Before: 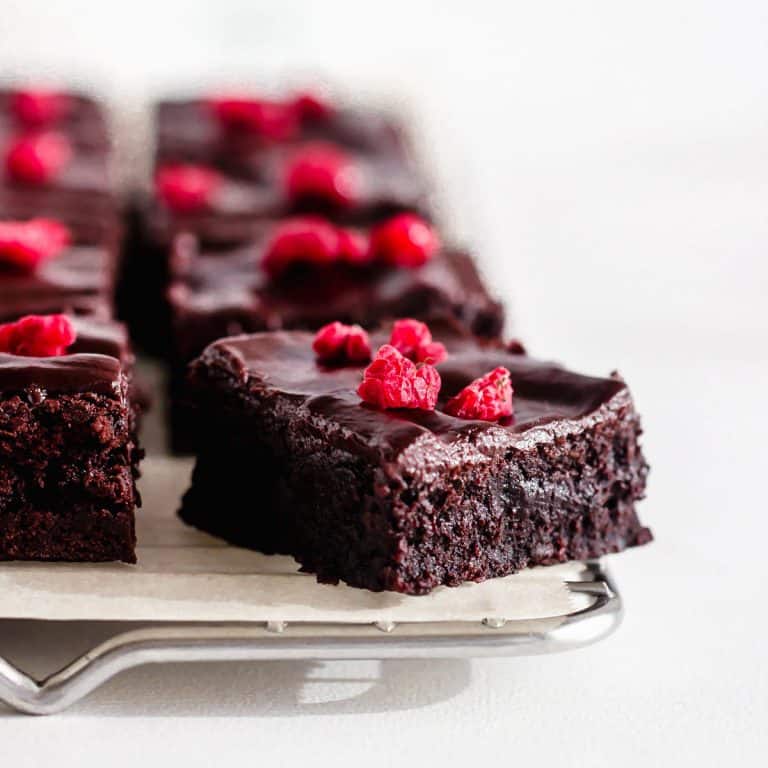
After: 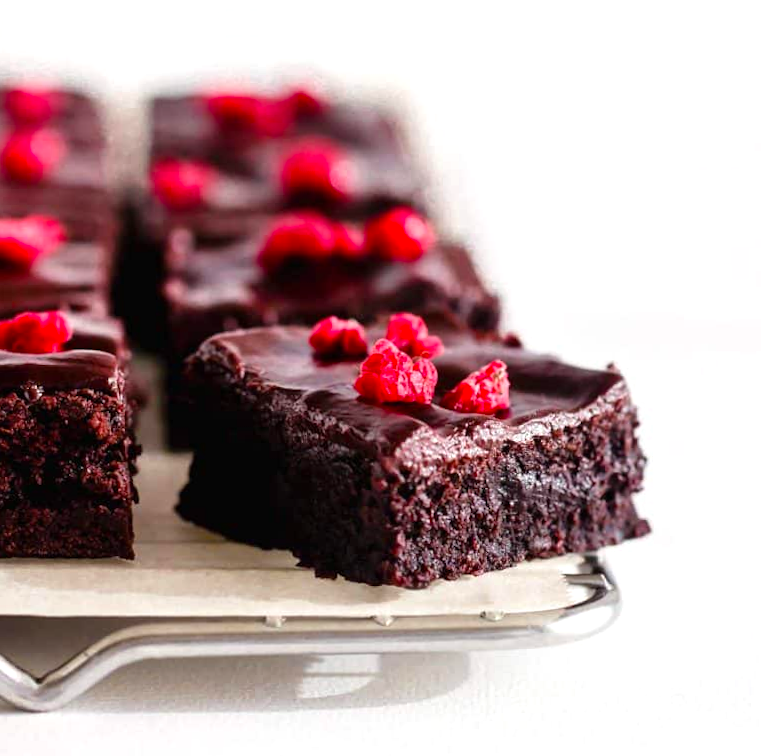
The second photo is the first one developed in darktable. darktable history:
exposure: exposure 0.2 EV, compensate highlight preservation false
color balance: output saturation 120%
rotate and perspective: rotation -0.45°, automatic cropping original format, crop left 0.008, crop right 0.992, crop top 0.012, crop bottom 0.988
